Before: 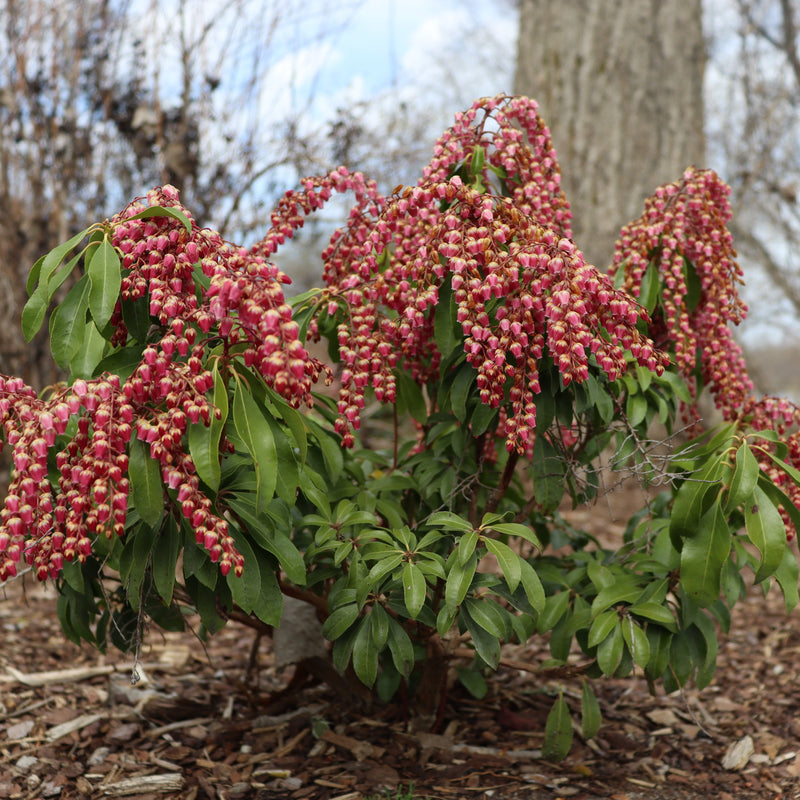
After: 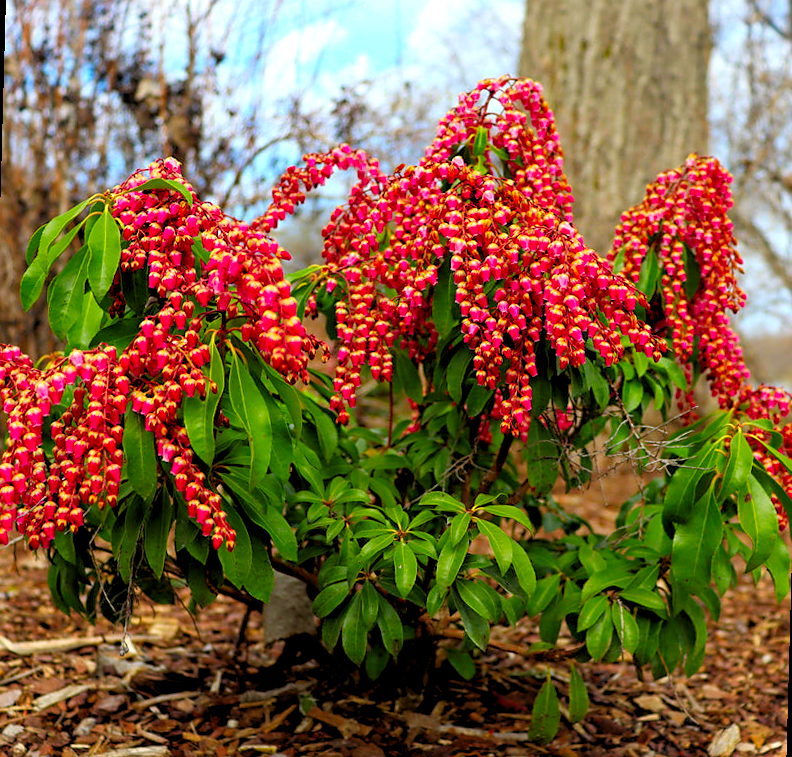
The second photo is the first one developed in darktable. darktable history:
rotate and perspective: rotation 1.57°, crop left 0.018, crop right 0.982, crop top 0.039, crop bottom 0.961
rgb levels: levels [[0.01, 0.419, 0.839], [0, 0.5, 1], [0, 0.5, 1]]
color correction: saturation 2.15
sharpen: radius 1.864, amount 0.398, threshold 1.271
